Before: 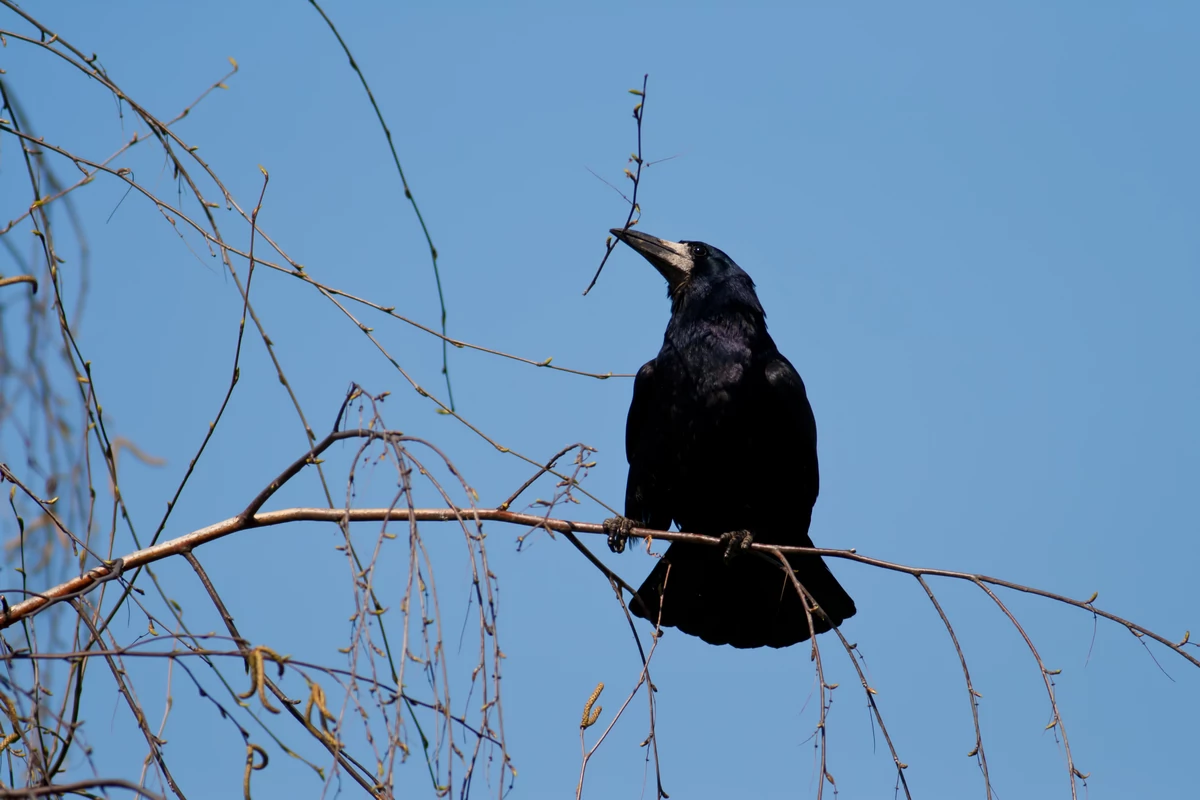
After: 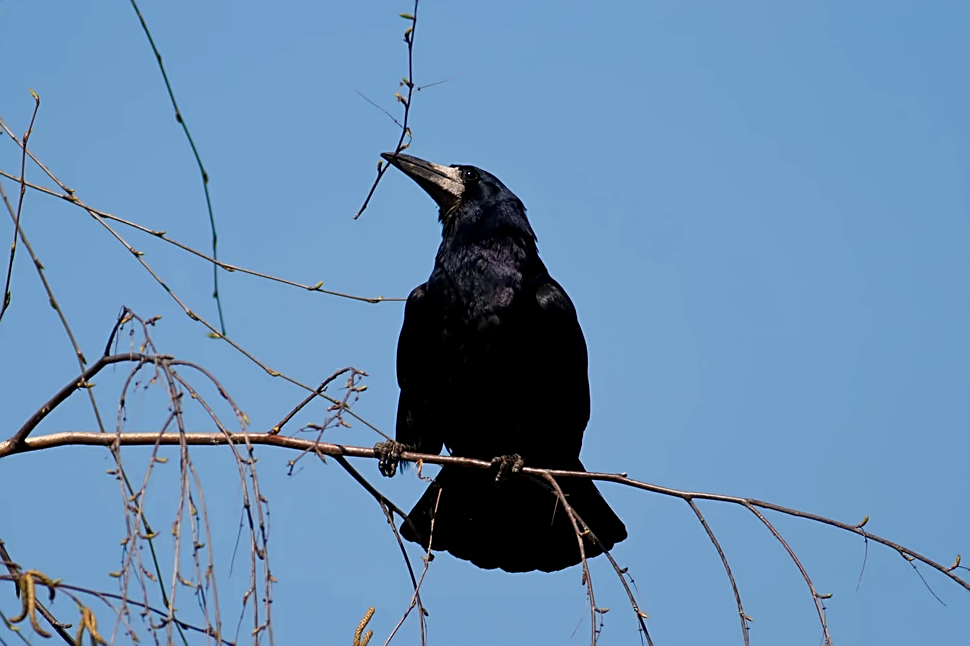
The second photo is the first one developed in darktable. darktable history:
crop: left 19.159%, top 9.58%, bottom 9.58%
sharpen: on, module defaults
local contrast: highlights 100%, shadows 100%, detail 120%, midtone range 0.2
